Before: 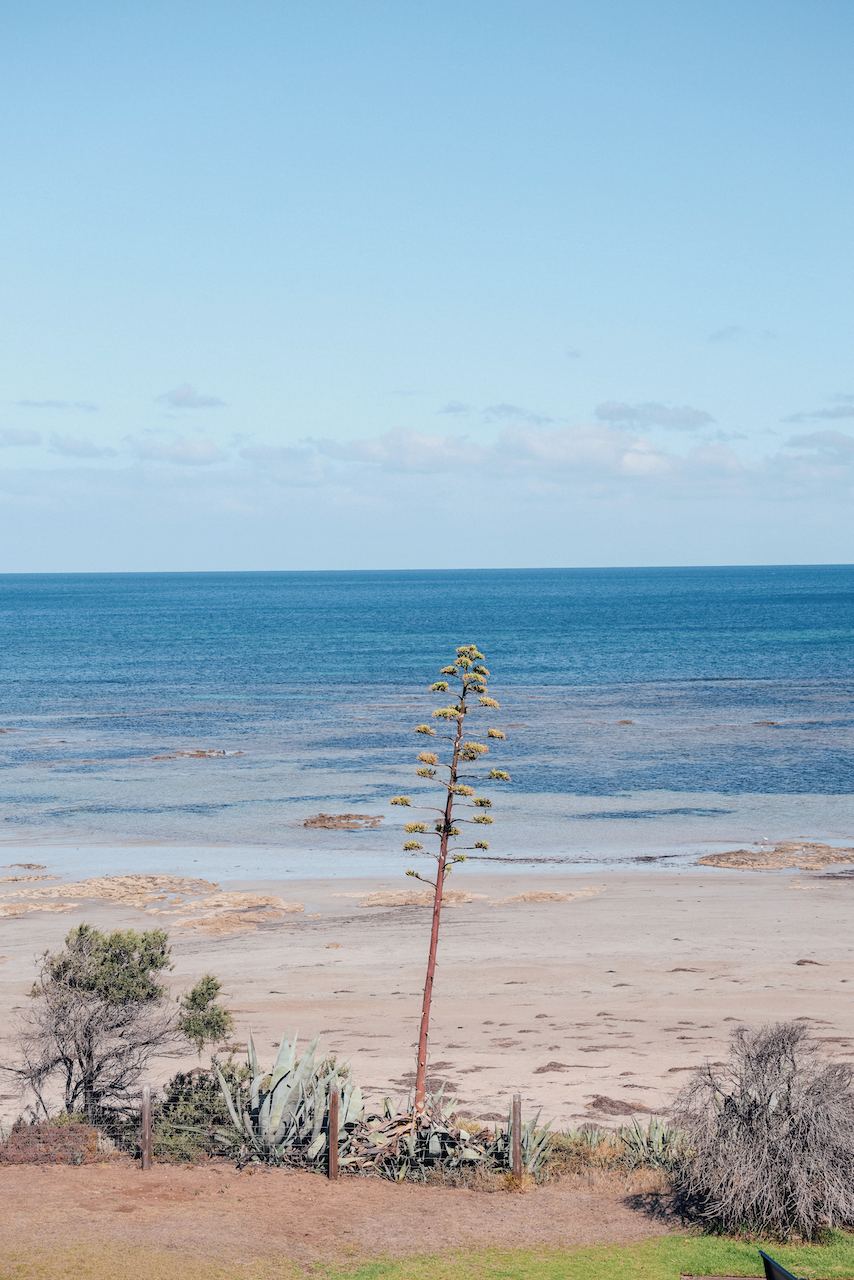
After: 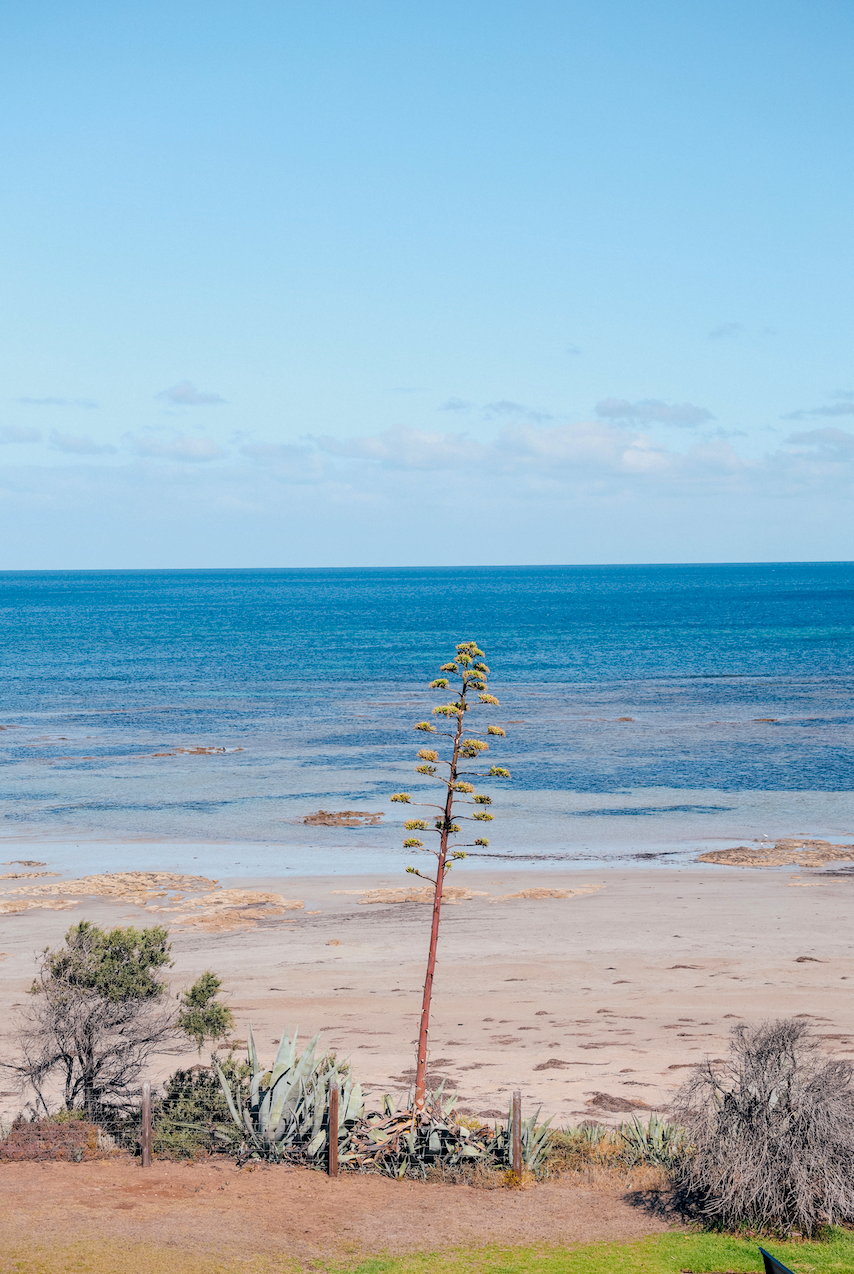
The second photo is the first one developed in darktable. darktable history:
crop: top 0.234%, bottom 0.173%
color balance rgb: shadows lift › chroma 0.976%, shadows lift › hue 111.62°, perceptual saturation grading › global saturation 25.726%
